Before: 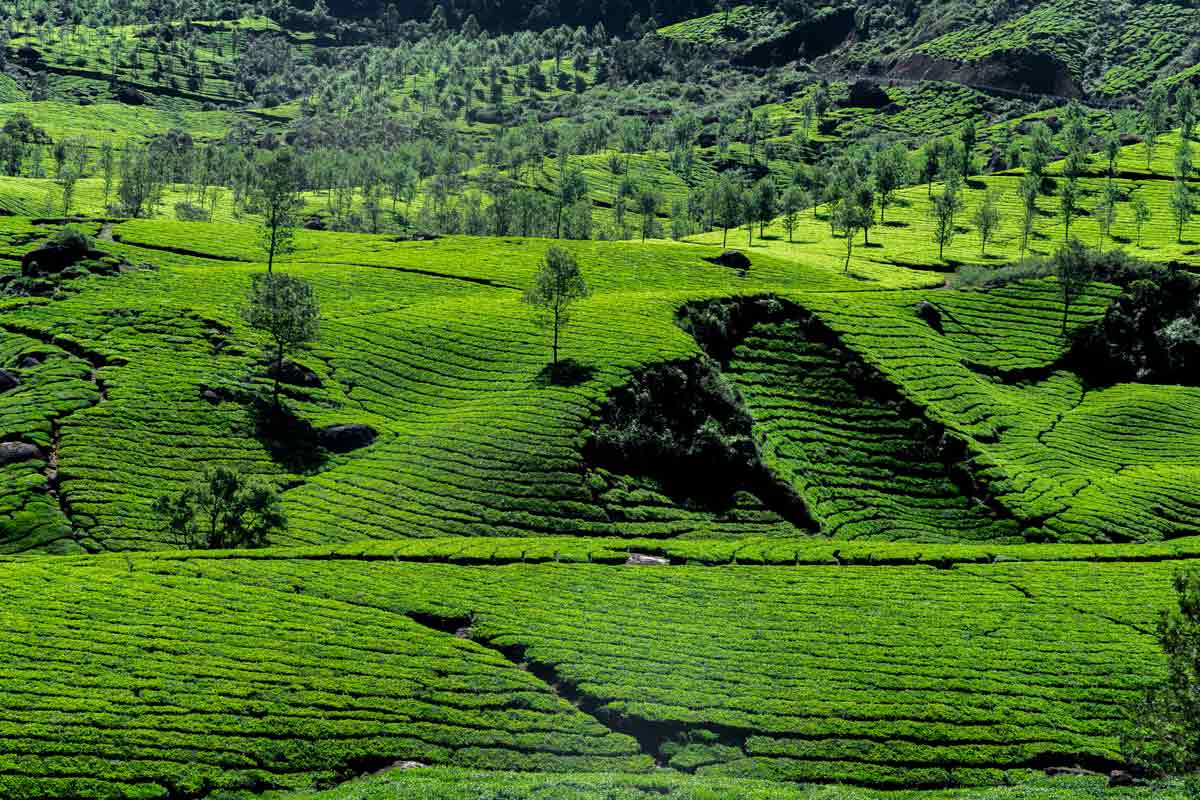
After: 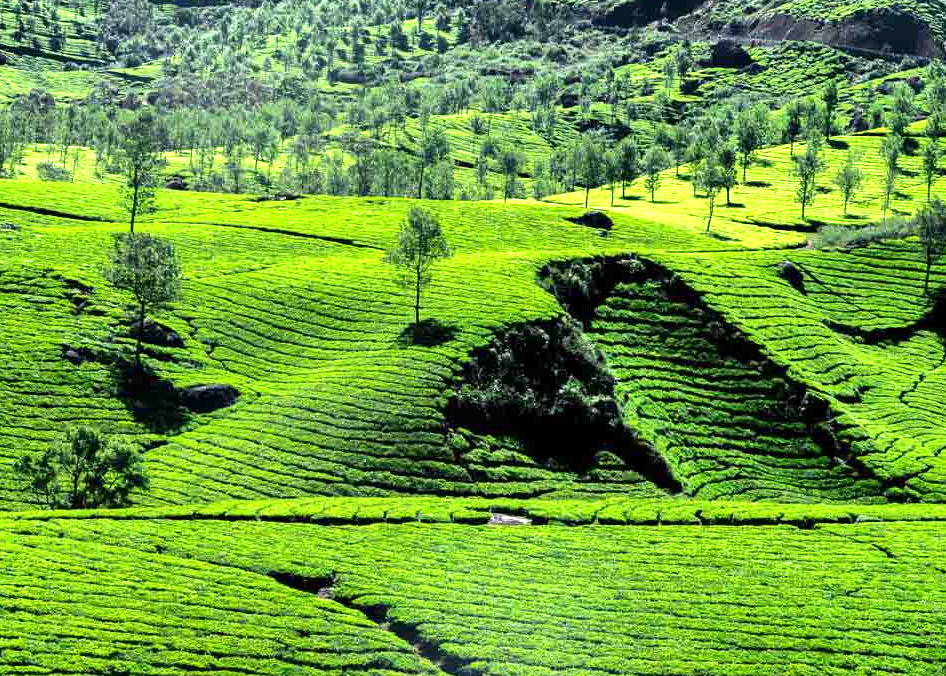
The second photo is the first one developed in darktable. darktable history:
crop: left 11.529%, top 5.114%, right 9.565%, bottom 10.336%
exposure: exposure 1.146 EV, compensate exposure bias true, compensate highlight preservation false
